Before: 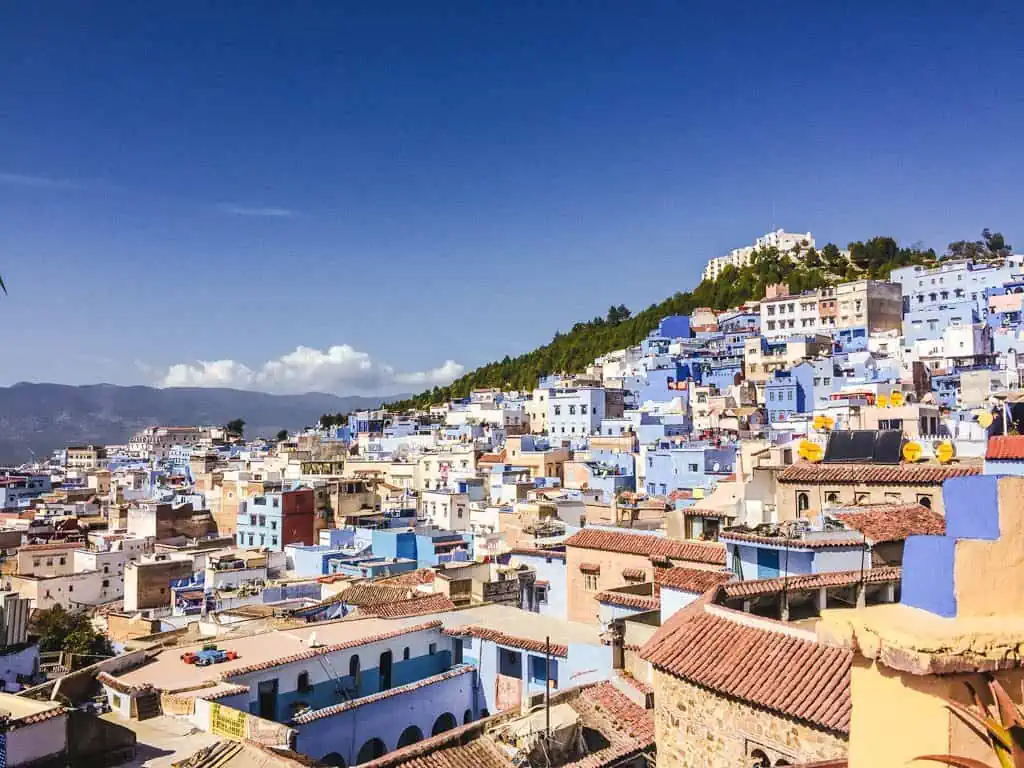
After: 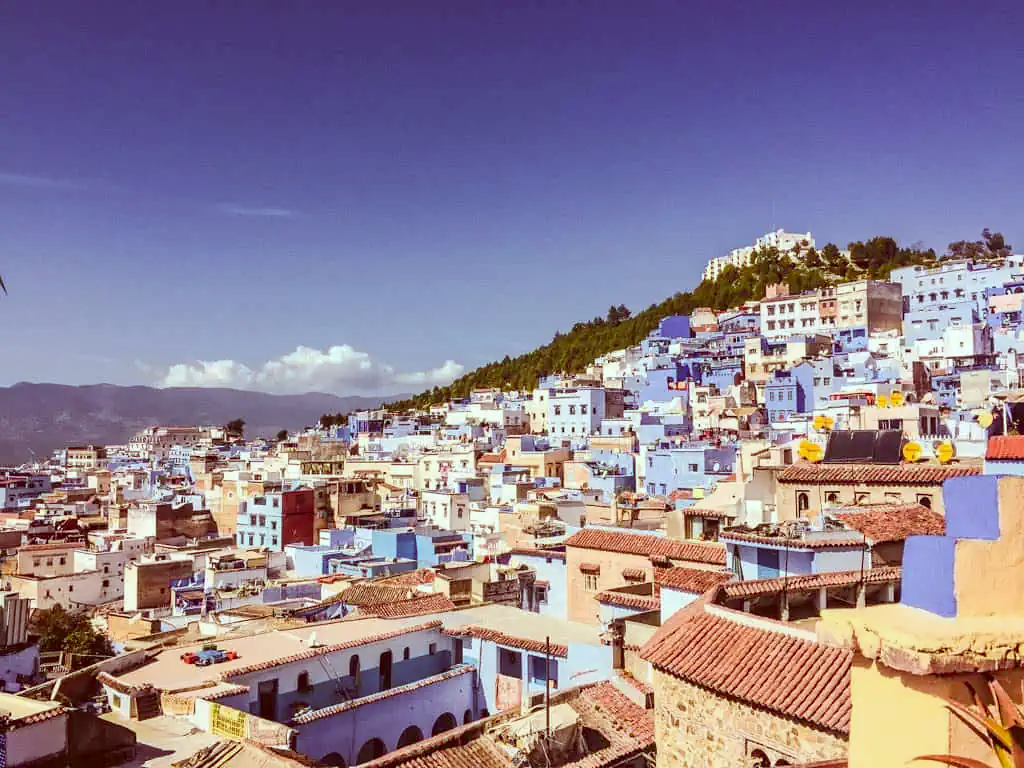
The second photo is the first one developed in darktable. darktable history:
color correction: highlights a* -7.01, highlights b* -0.159, shadows a* 20.85, shadows b* 11.06
